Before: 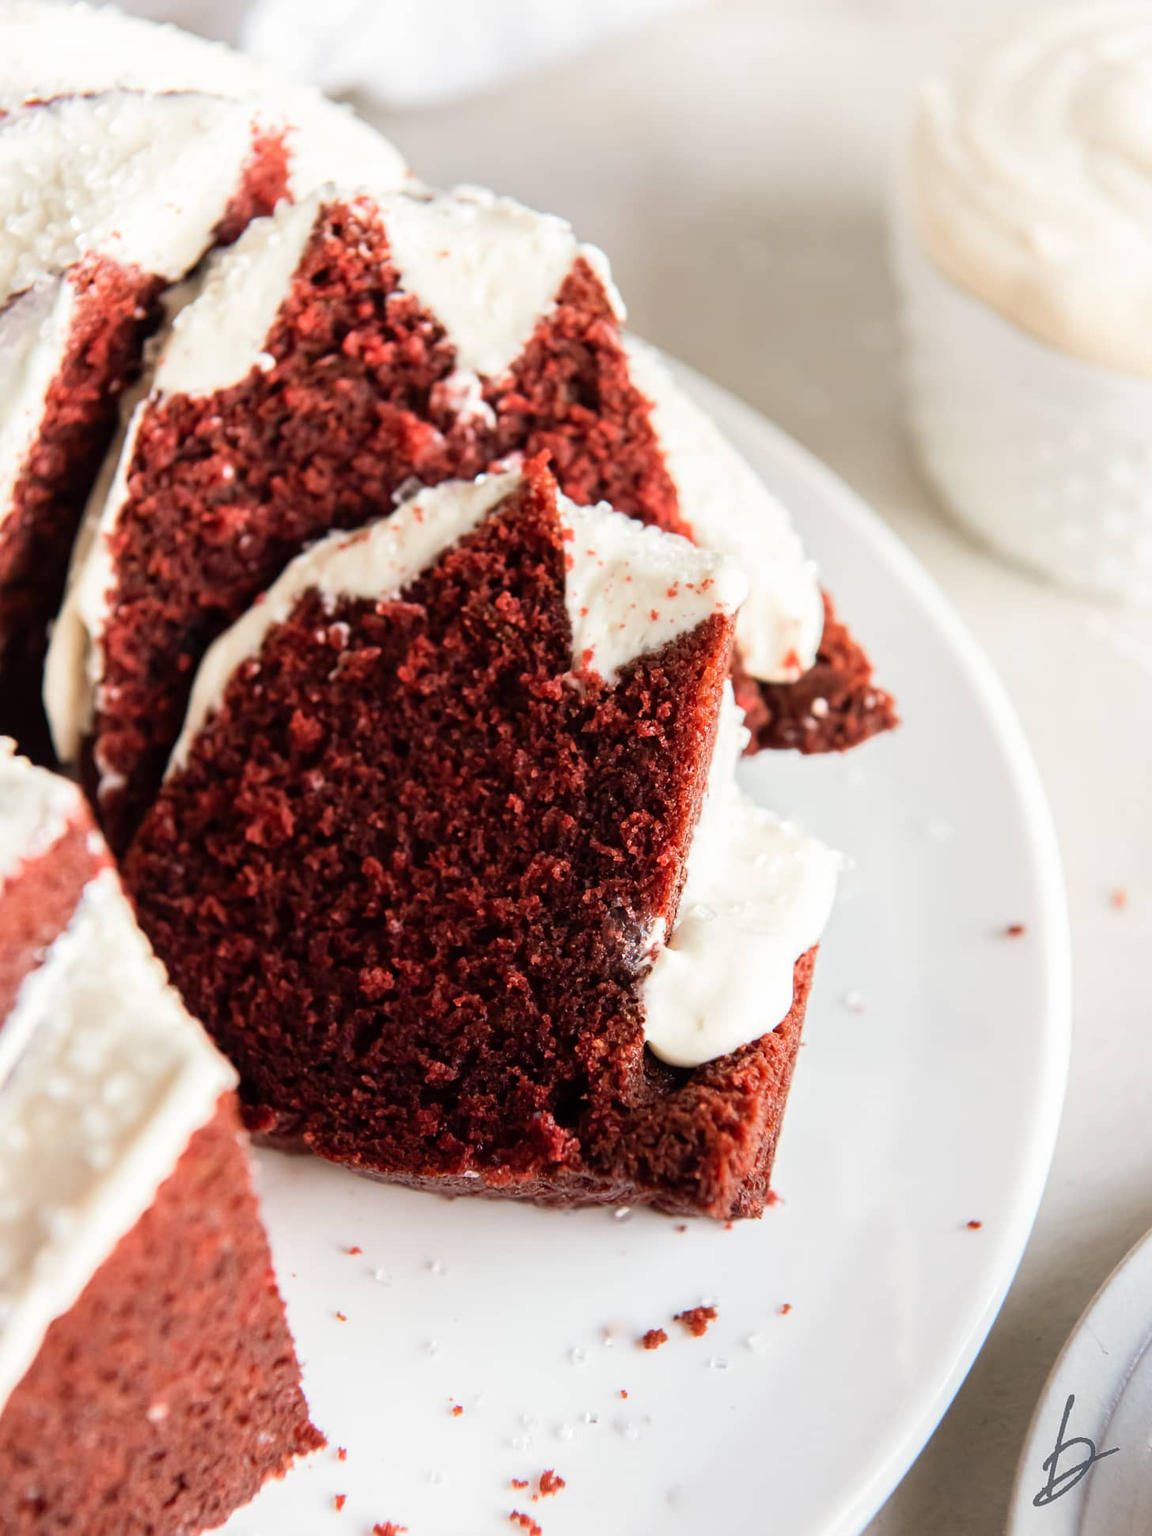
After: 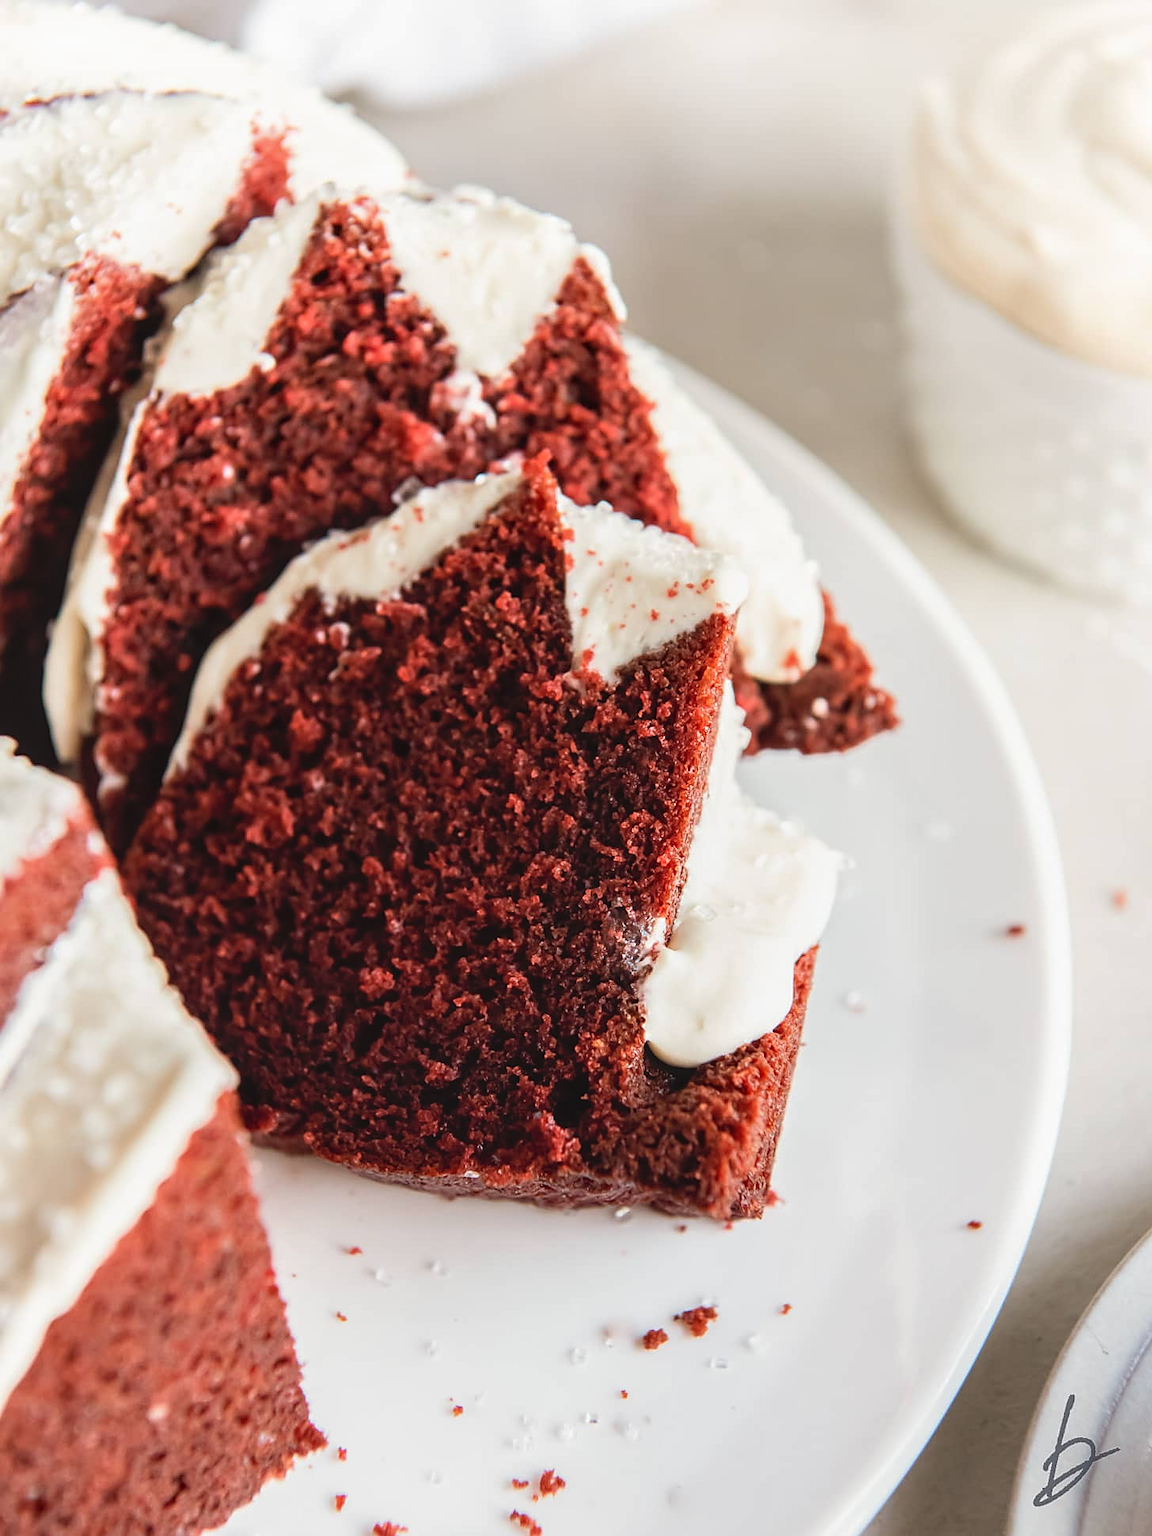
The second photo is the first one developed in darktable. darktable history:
local contrast: detail 110%
sharpen: radius 1.864, amount 0.398, threshold 1.271
